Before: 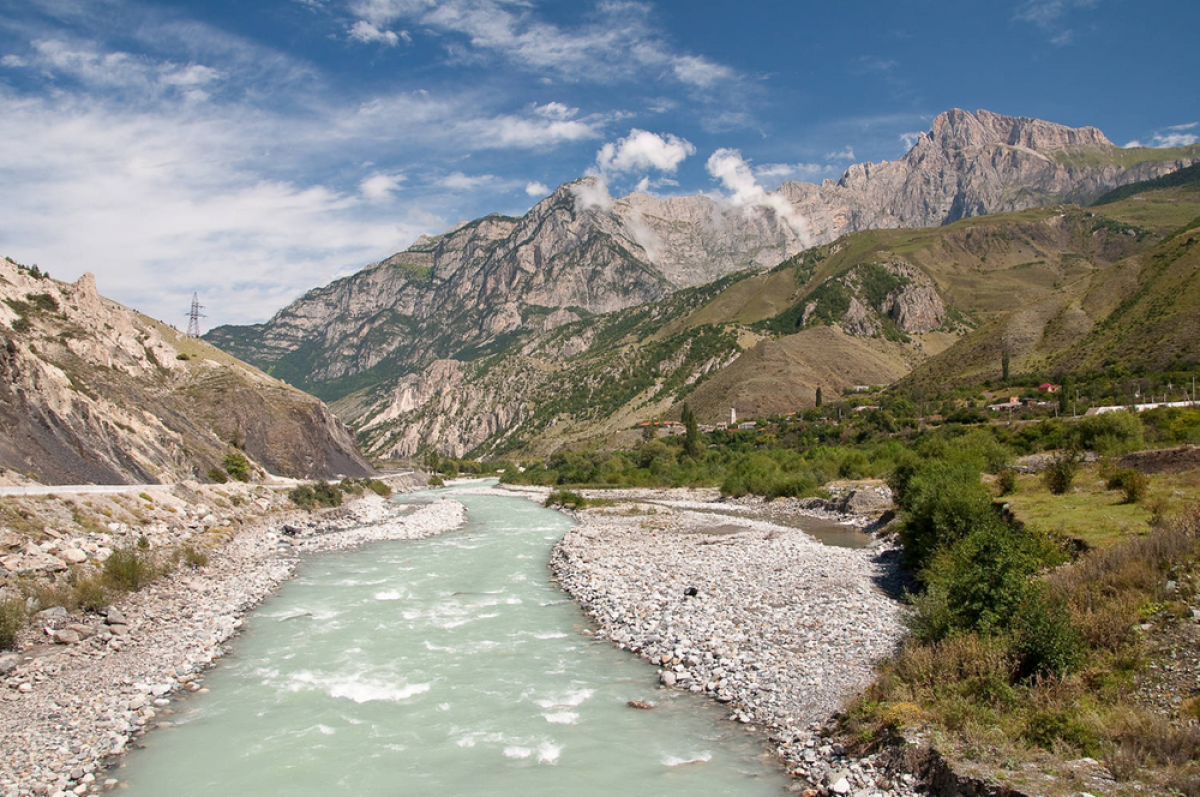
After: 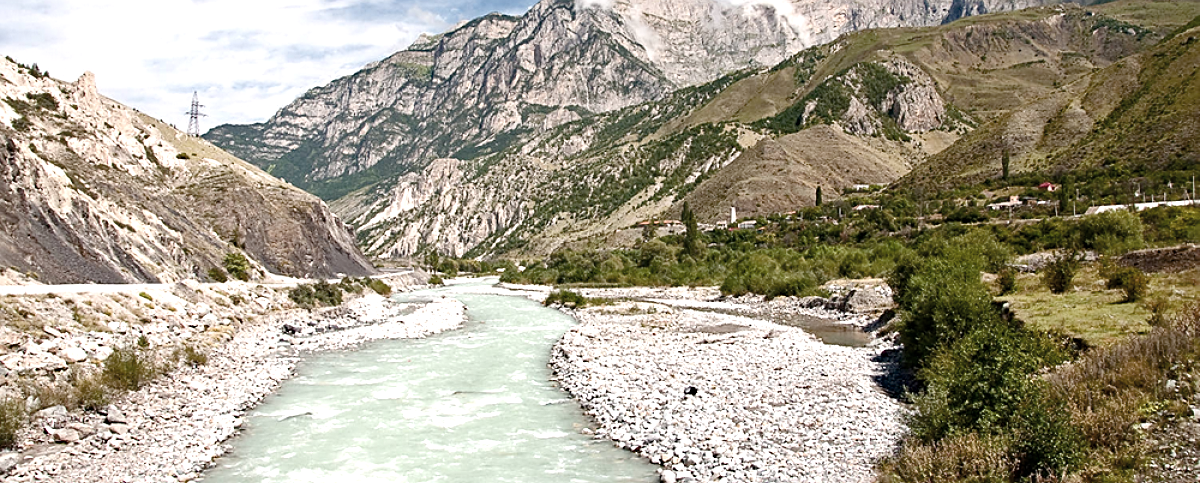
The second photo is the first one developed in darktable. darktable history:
haze removal: strength 0.296, distance 0.252, compatibility mode true, adaptive false
sharpen: on, module defaults
exposure: black level correction 0, exposure 0.692 EV, compensate exposure bias true, compensate highlight preservation false
crop and rotate: top 25.372%, bottom 13.941%
color balance rgb: perceptual saturation grading › global saturation 20%, perceptual saturation grading › highlights -25.087%, perceptual saturation grading › shadows 25.434%, saturation formula JzAzBz (2021)
contrast brightness saturation: contrast 0.102, saturation -0.373
